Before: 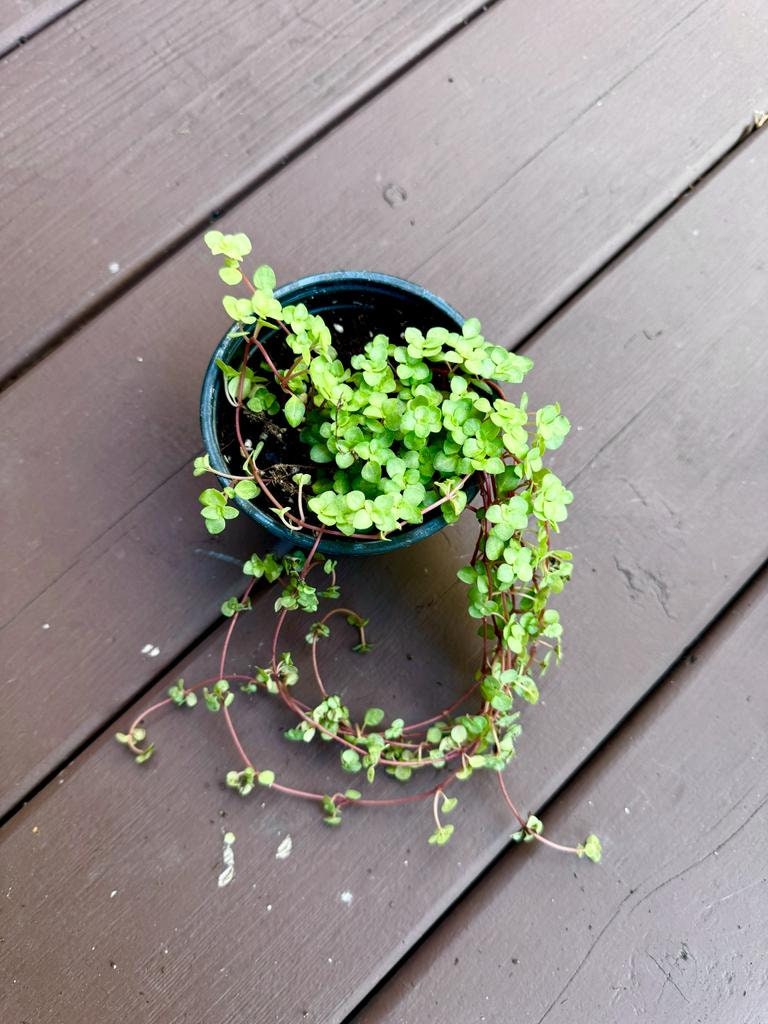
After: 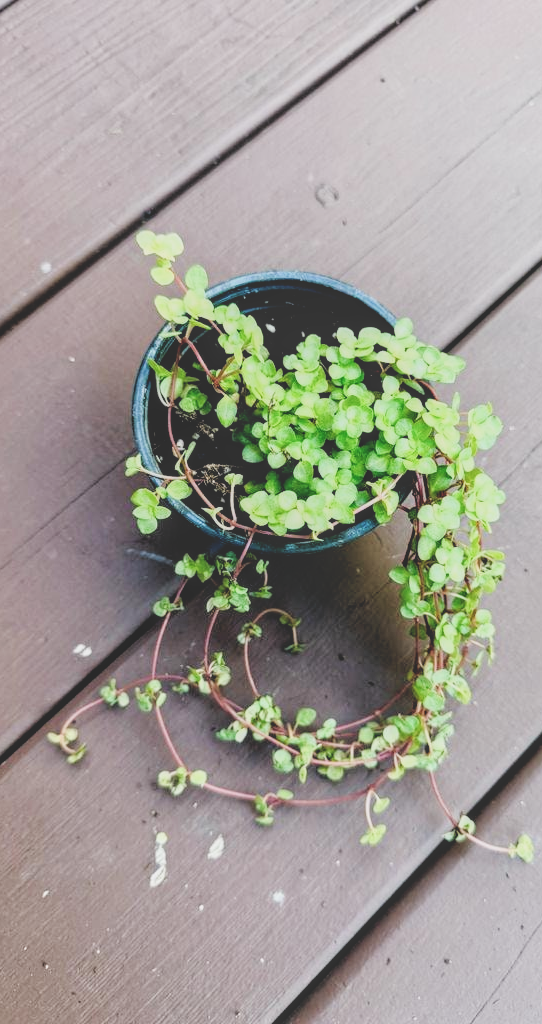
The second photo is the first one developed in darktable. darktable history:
exposure: black level correction 0, exposure 0.897 EV, compensate highlight preservation false
tone curve: curves: ch0 [(0, 0.211) (0.15, 0.25) (1, 0.953)], preserve colors none
crop and rotate: left 8.943%, right 20.364%
local contrast: on, module defaults
filmic rgb: black relative exposure -4.63 EV, white relative exposure 4.81 EV, hardness 2.34, latitude 36.6%, contrast 1.043, highlights saturation mix 0.842%, shadows ↔ highlights balance 1.26%
